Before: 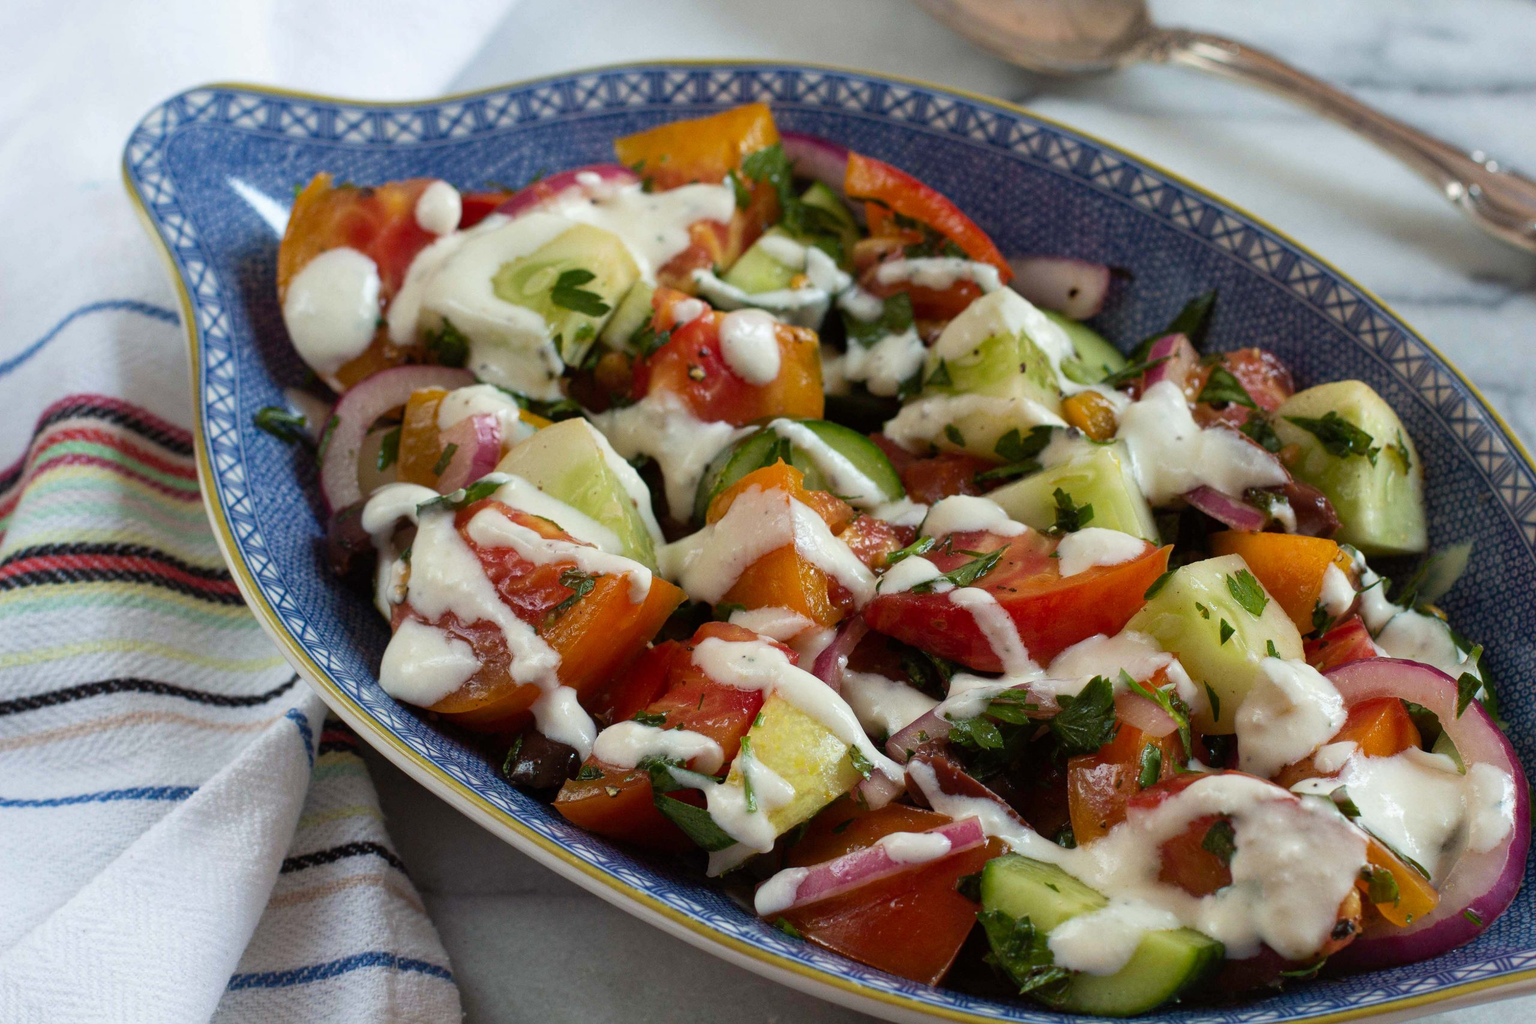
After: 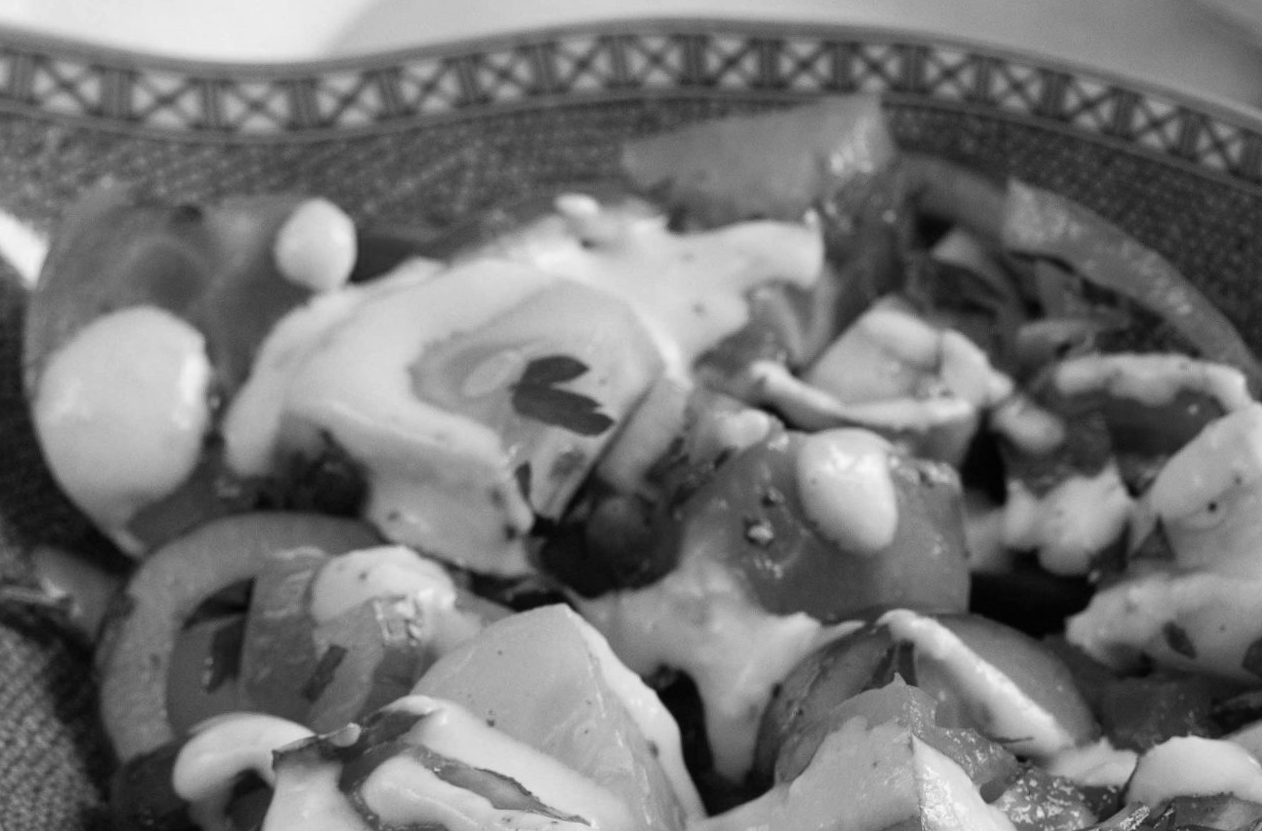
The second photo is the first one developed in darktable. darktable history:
rotate and perspective: rotation -0.013°, lens shift (vertical) -0.027, lens shift (horizontal) 0.178, crop left 0.016, crop right 0.989, crop top 0.082, crop bottom 0.918
monochrome: a 32, b 64, size 2.3
base curve: curves: ch0 [(0, 0) (0.989, 0.992)], preserve colors none
crop: left 19.556%, right 30.401%, bottom 46.458%
